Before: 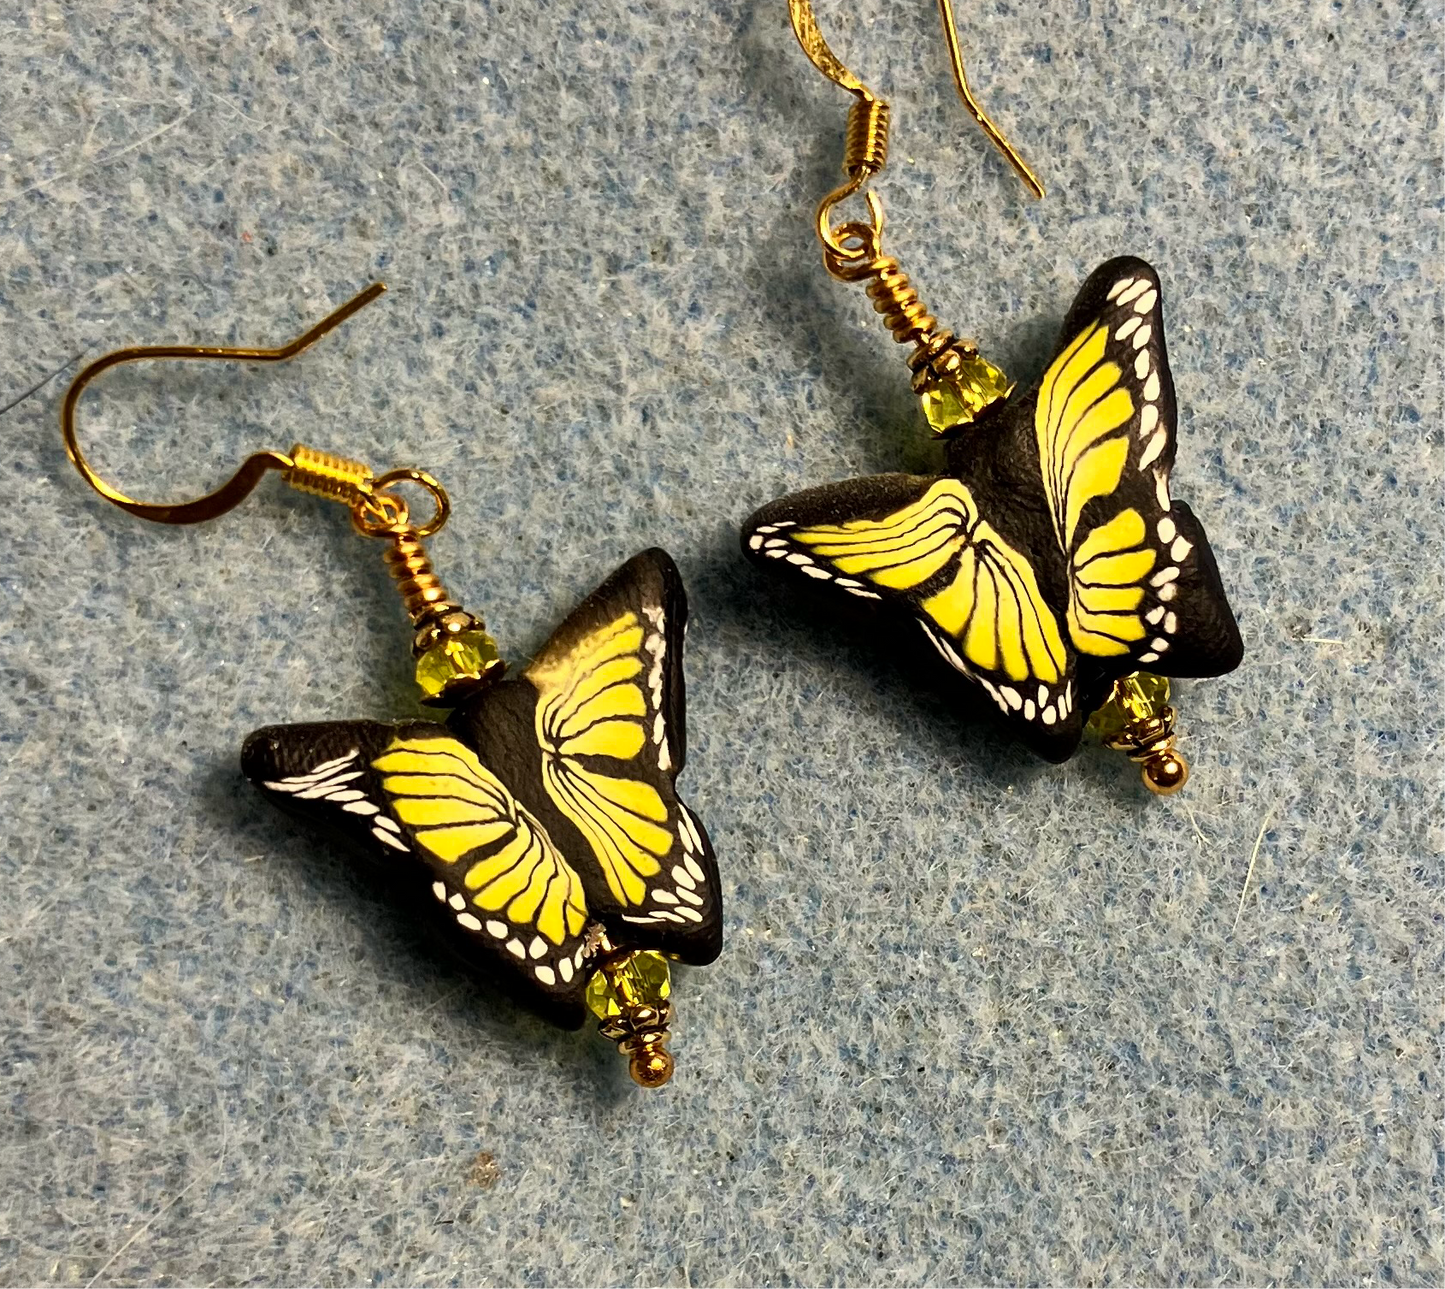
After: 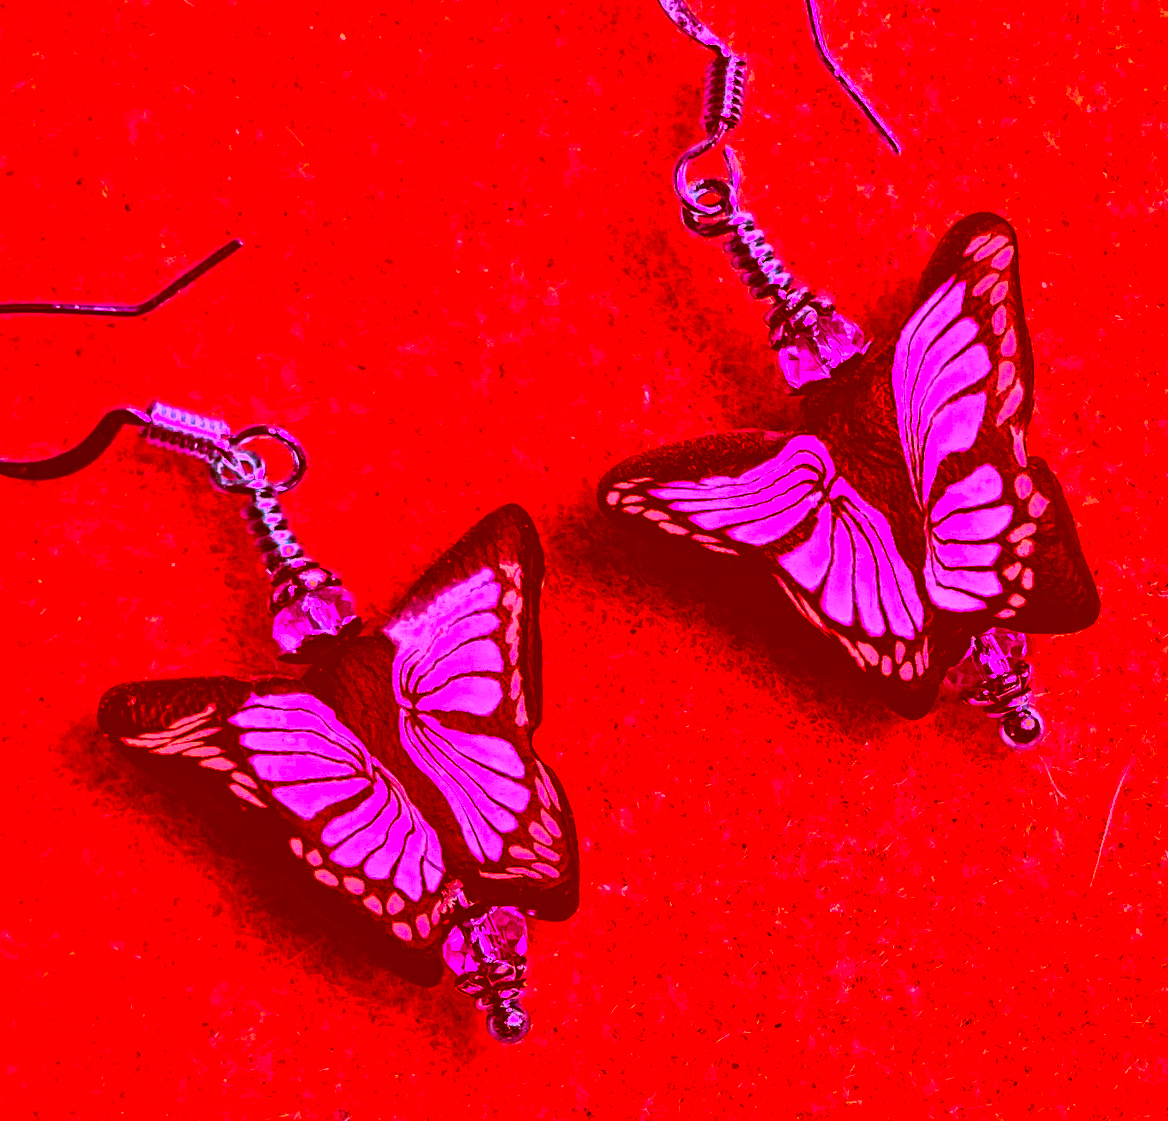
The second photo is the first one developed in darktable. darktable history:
crop: left 9.929%, top 3.475%, right 9.188%, bottom 9.529%
color correction: highlights a* -39.68, highlights b* -40, shadows a* -40, shadows b* -40, saturation -3
contrast equalizer: y [[0.5, 0.501, 0.525, 0.597, 0.58, 0.514], [0.5 ×6], [0.5 ×6], [0 ×6], [0 ×6]]
